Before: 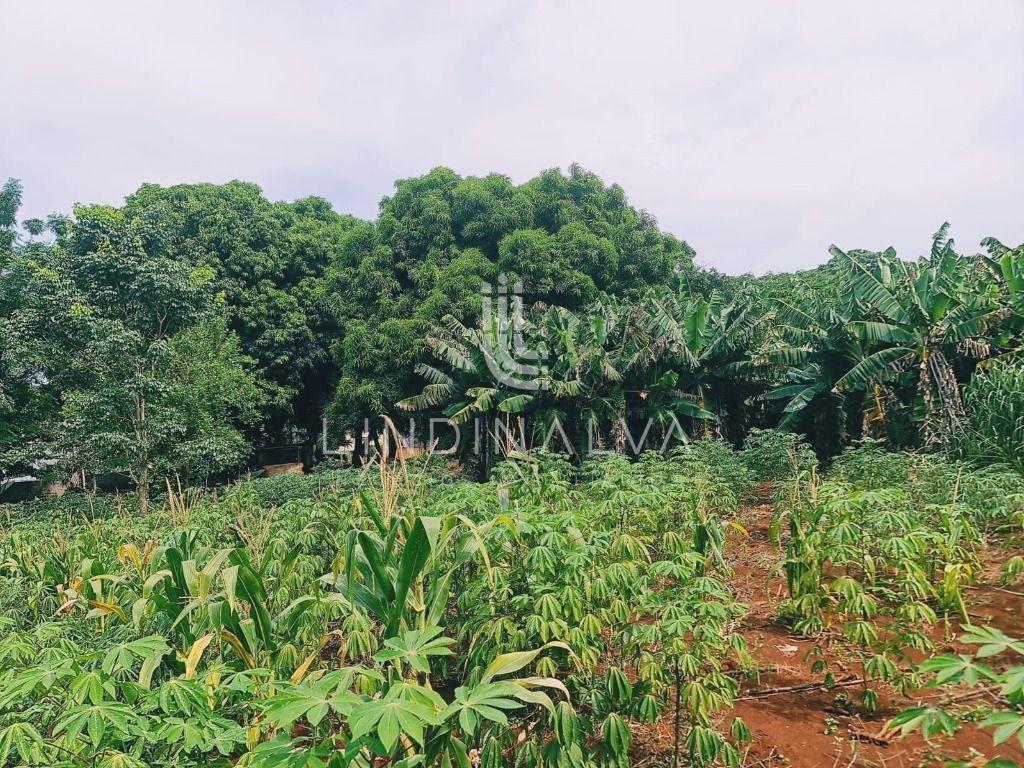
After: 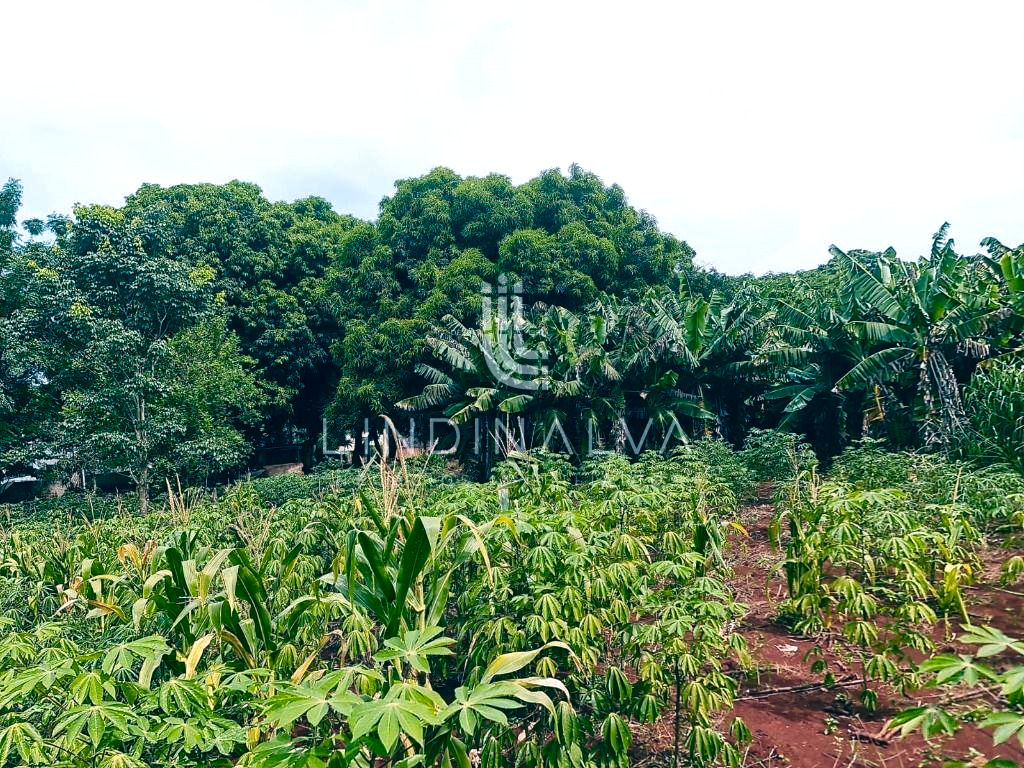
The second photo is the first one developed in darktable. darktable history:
color balance rgb: shadows lift › luminance -21.583%, shadows lift › chroma 6.508%, shadows lift › hue 268.99°, power › luminance -7.639%, power › chroma 2.286%, power › hue 222.32°, perceptual saturation grading › global saturation 19.542%, perceptual saturation grading › highlights -25.369%, perceptual saturation grading › shadows 49.286%, hue shift -11.92°, perceptual brilliance grading › global brilliance 15.322%, perceptual brilliance grading › shadows -34.92%
